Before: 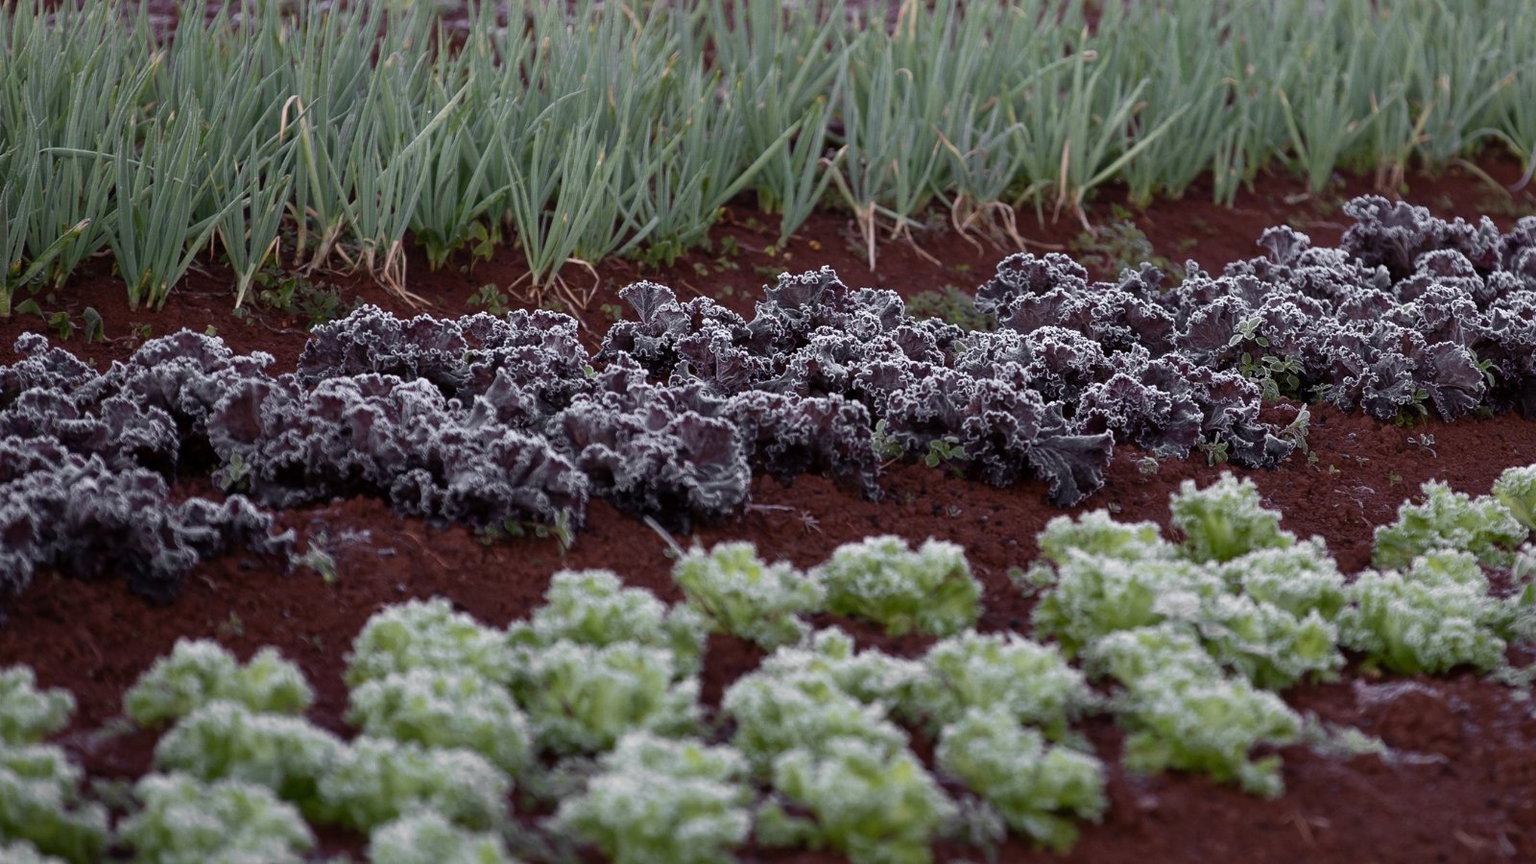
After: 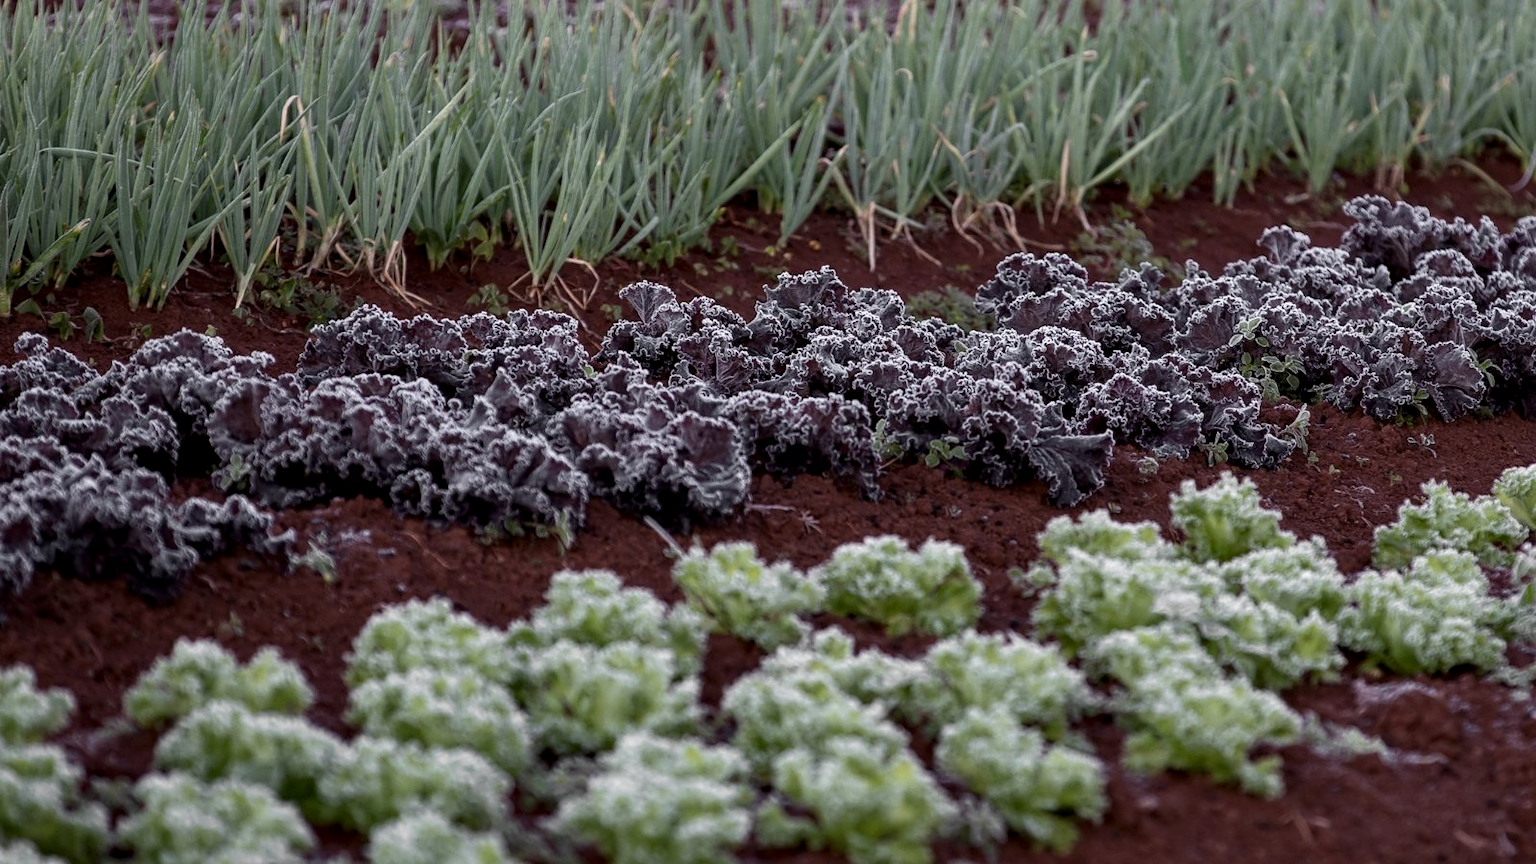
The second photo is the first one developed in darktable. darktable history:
local contrast: on, module defaults
contrast equalizer: y [[0.5, 0.542, 0.583, 0.625, 0.667, 0.708], [0.5 ×6], [0.5 ×6], [0, 0.033, 0.067, 0.1, 0.133, 0.167], [0, 0.05, 0.1, 0.15, 0.2, 0.25]], mix 0.134
